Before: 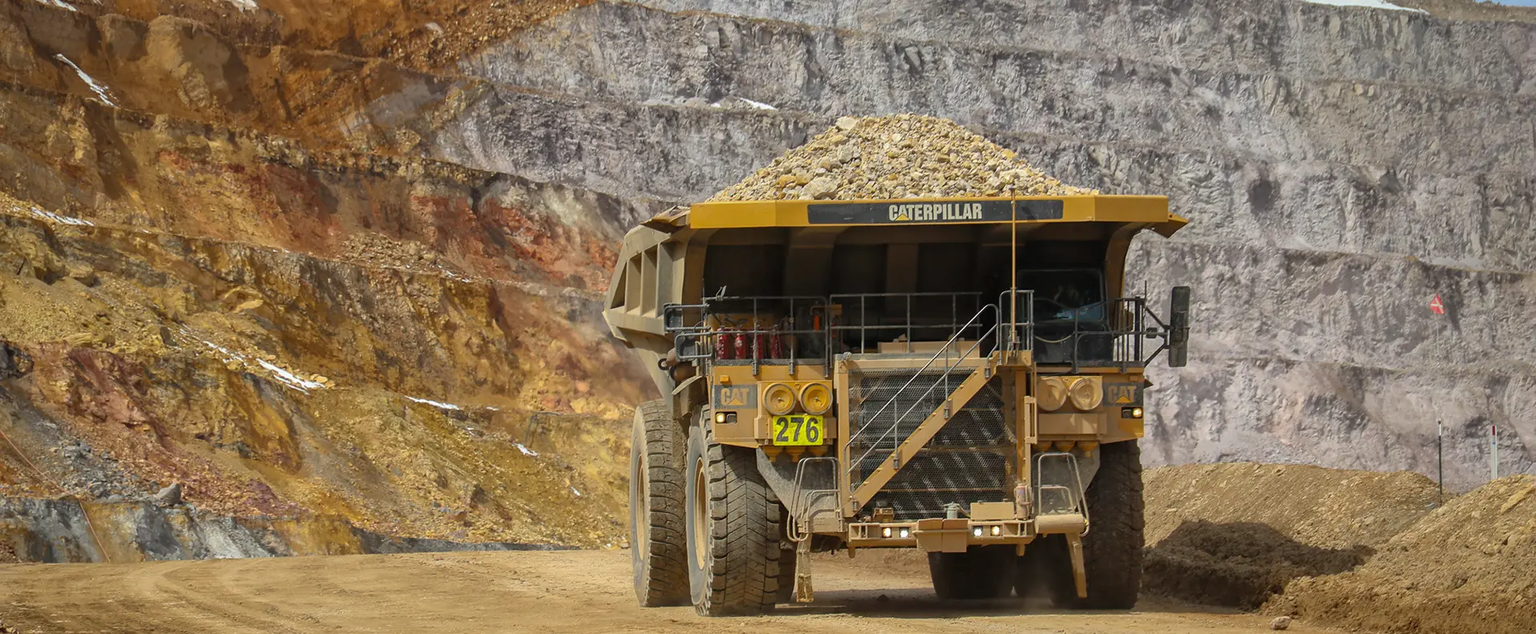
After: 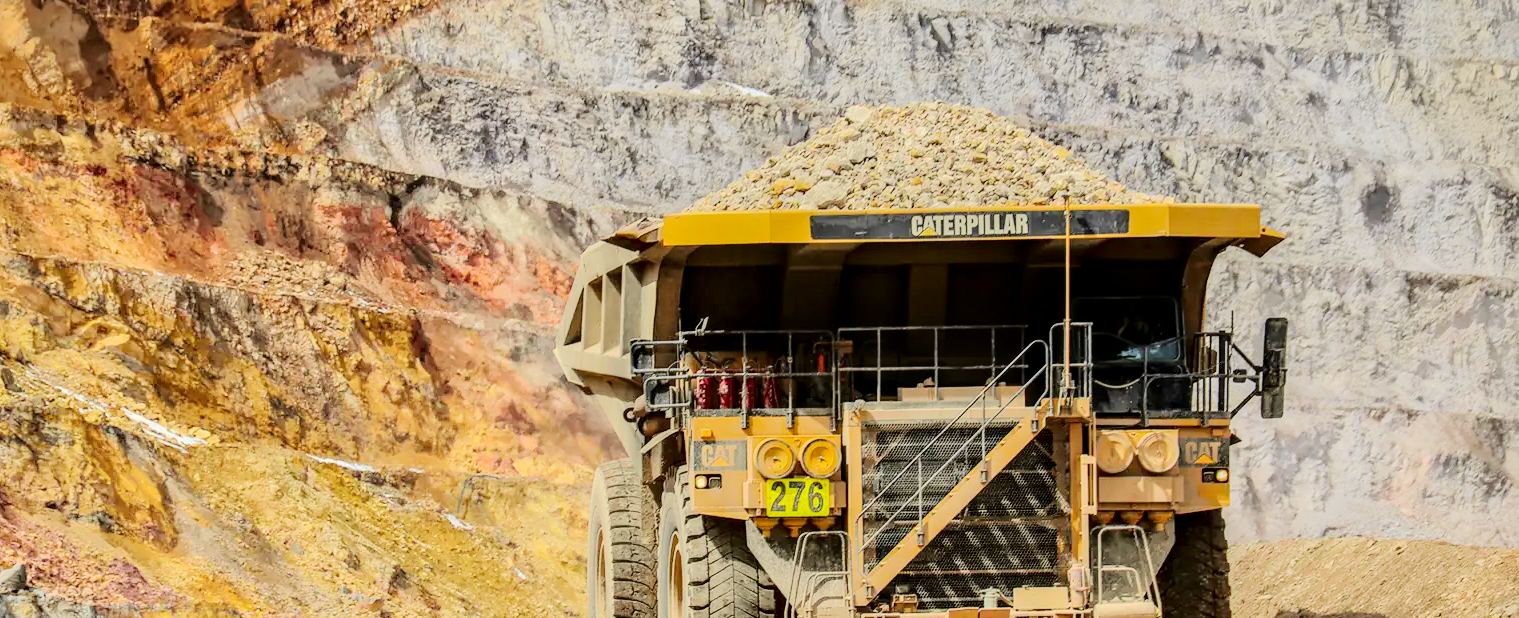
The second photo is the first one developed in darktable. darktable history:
crop and rotate: left 10.436%, top 5.126%, right 10.373%, bottom 16.721%
color balance rgb: power › hue 214.5°, perceptual saturation grading › global saturation 19.541%
tone curve: curves: ch0 [(0.003, 0) (0.066, 0.023) (0.149, 0.094) (0.264, 0.238) (0.395, 0.421) (0.517, 0.56) (0.688, 0.743) (0.813, 0.846) (1, 1)]; ch1 [(0, 0) (0.164, 0.115) (0.337, 0.332) (0.39, 0.398) (0.464, 0.461) (0.501, 0.5) (0.507, 0.503) (0.534, 0.537) (0.577, 0.59) (0.652, 0.681) (0.733, 0.749) (0.811, 0.796) (1, 1)]; ch2 [(0, 0) (0.337, 0.382) (0.464, 0.476) (0.501, 0.502) (0.527, 0.54) (0.551, 0.565) (0.6, 0.59) (0.687, 0.675) (1, 1)], color space Lab, independent channels, preserve colors basic power
exposure: exposure -0.443 EV, compensate highlight preservation false
local contrast: detail 139%
tone equalizer: -7 EV 0.152 EV, -6 EV 0.631 EV, -5 EV 1.18 EV, -4 EV 1.37 EV, -3 EV 1.15 EV, -2 EV 0.6 EV, -1 EV 0.151 EV, edges refinement/feathering 500, mask exposure compensation -1.57 EV, preserve details no
base curve: curves: ch0 [(0, 0) (0.235, 0.266) (0.503, 0.496) (0.786, 0.72) (1, 1)], preserve colors none
